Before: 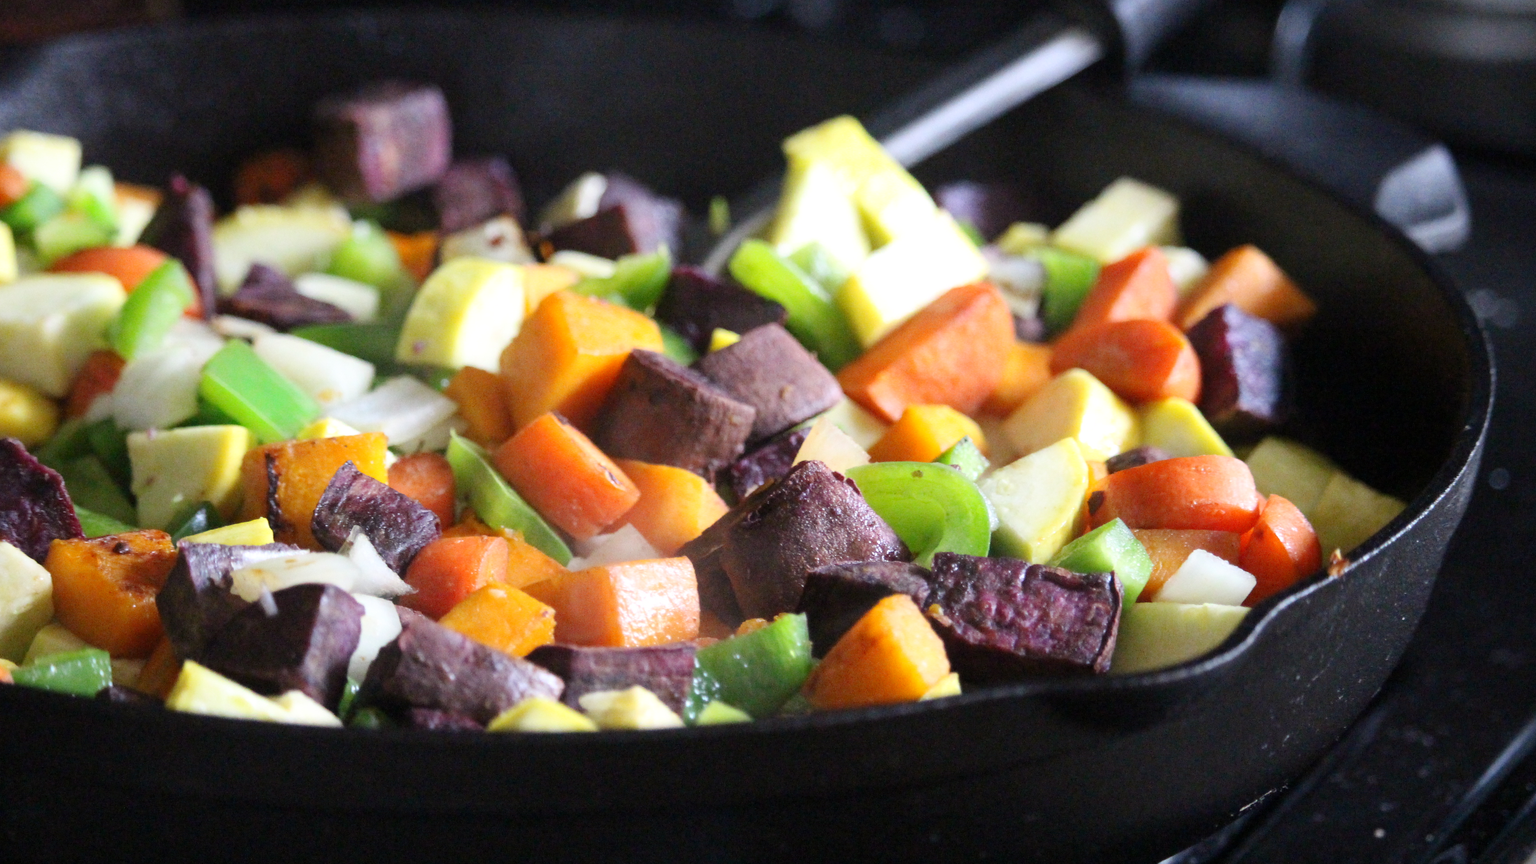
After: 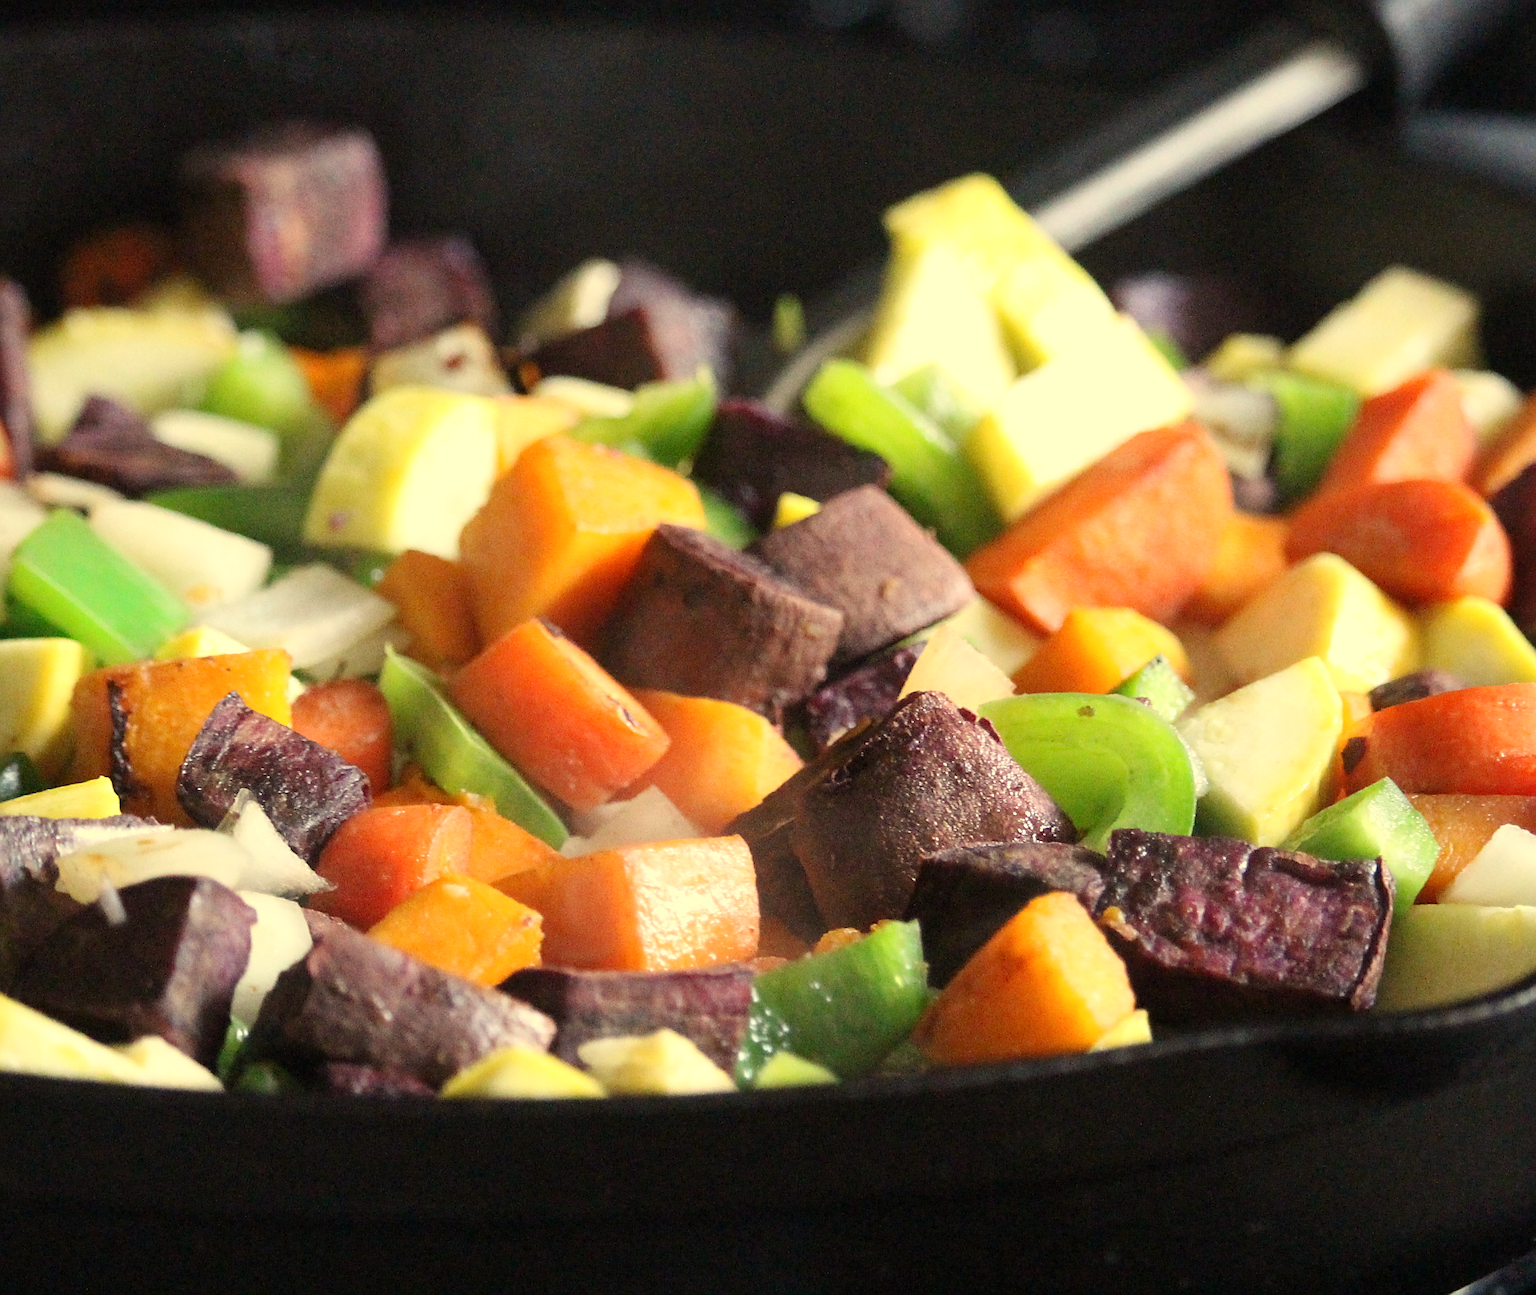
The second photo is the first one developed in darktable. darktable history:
sharpen: radius 1.967
color correction: saturation 0.99
white balance: red 1.08, blue 0.791
crop and rotate: left 12.648%, right 20.685%
